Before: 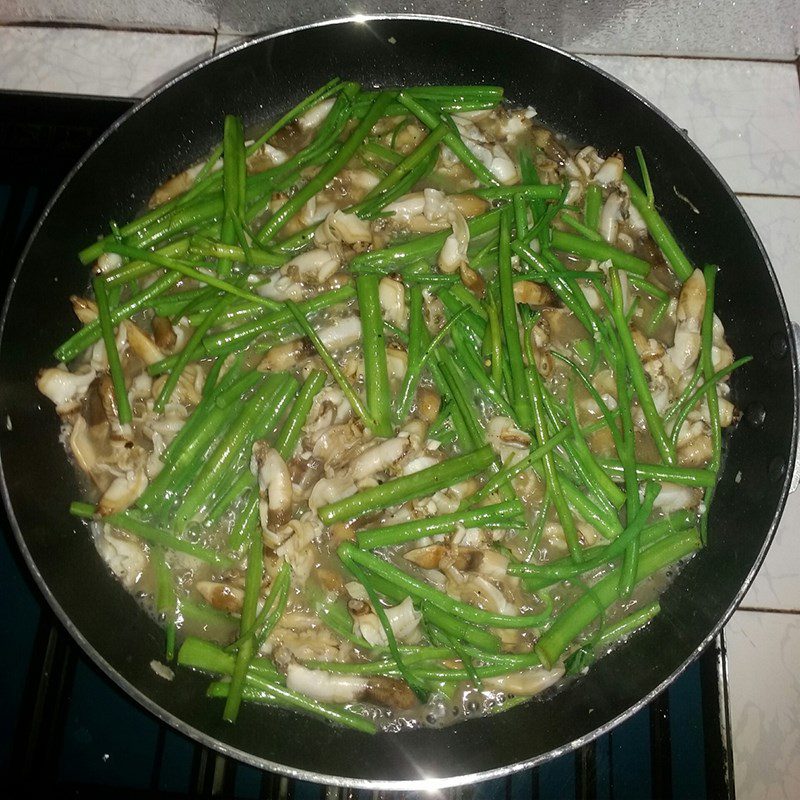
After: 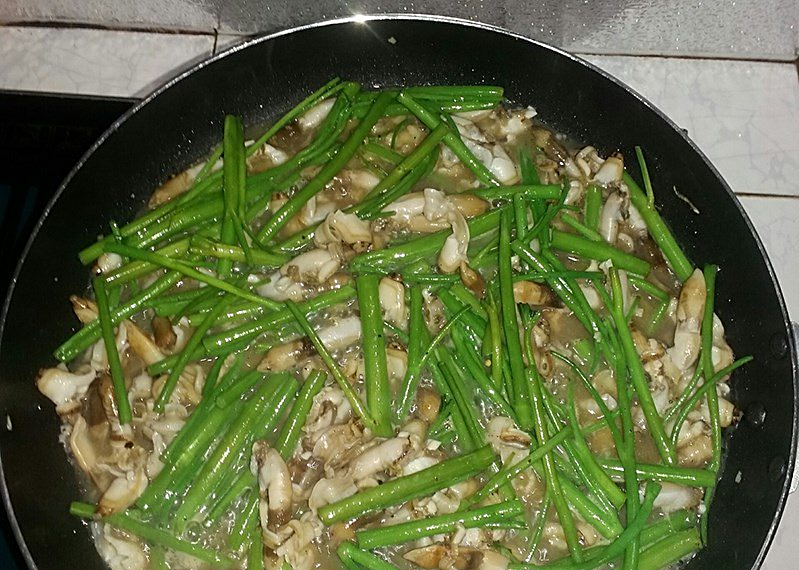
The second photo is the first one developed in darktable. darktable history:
crop: right 0%, bottom 28.637%
sharpen: on, module defaults
